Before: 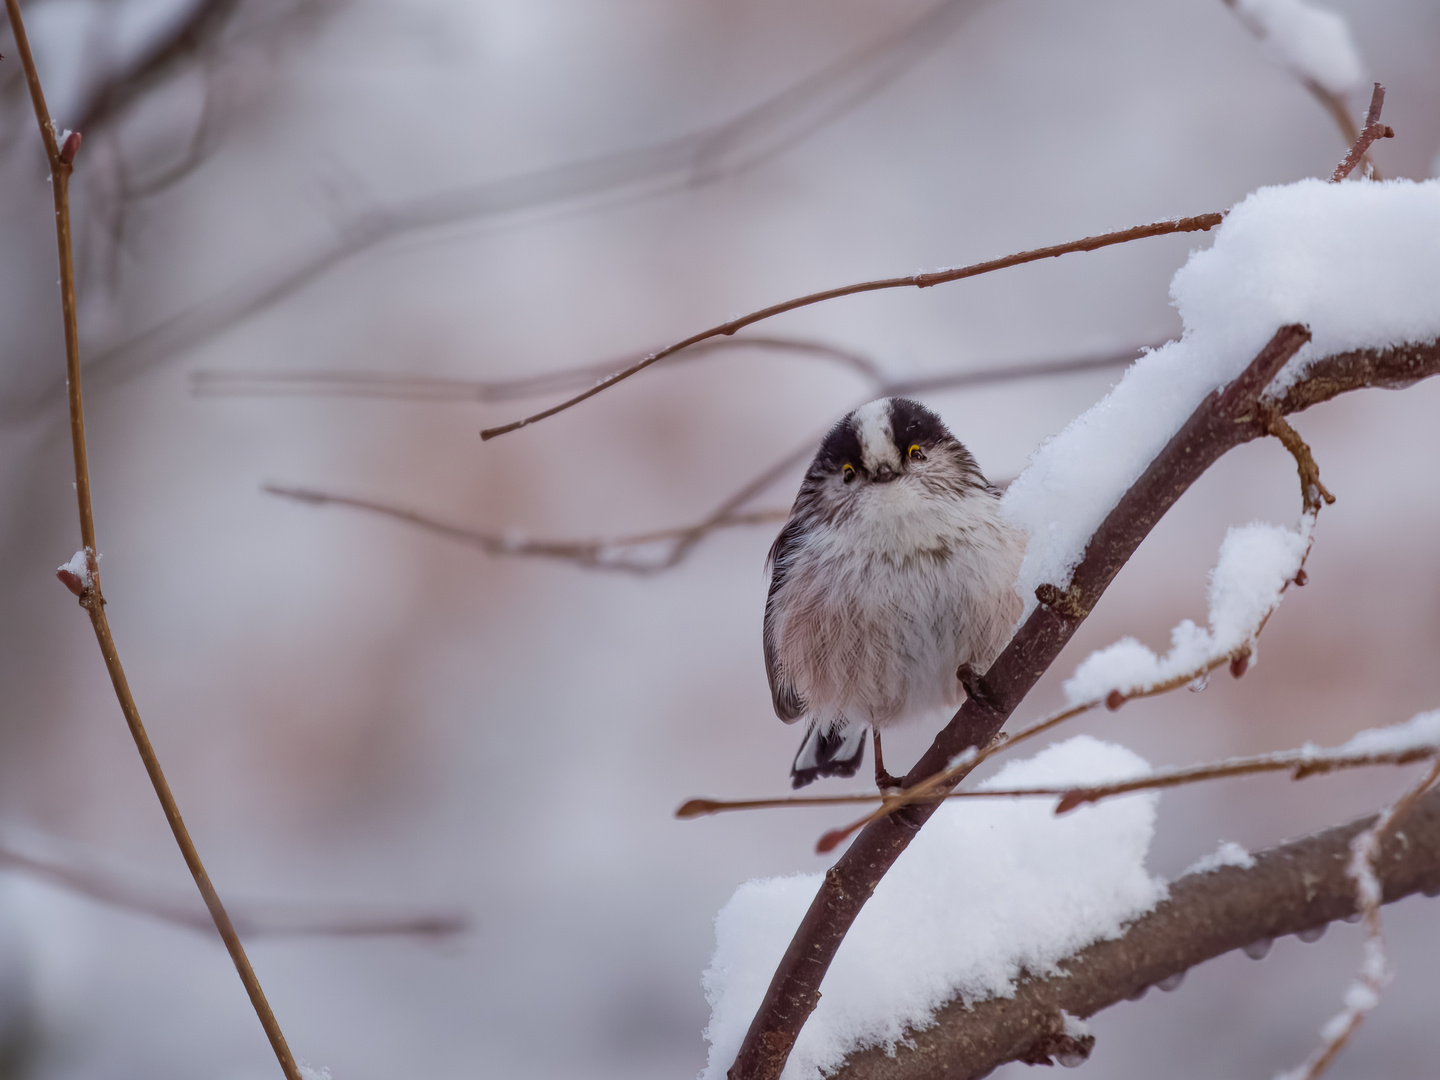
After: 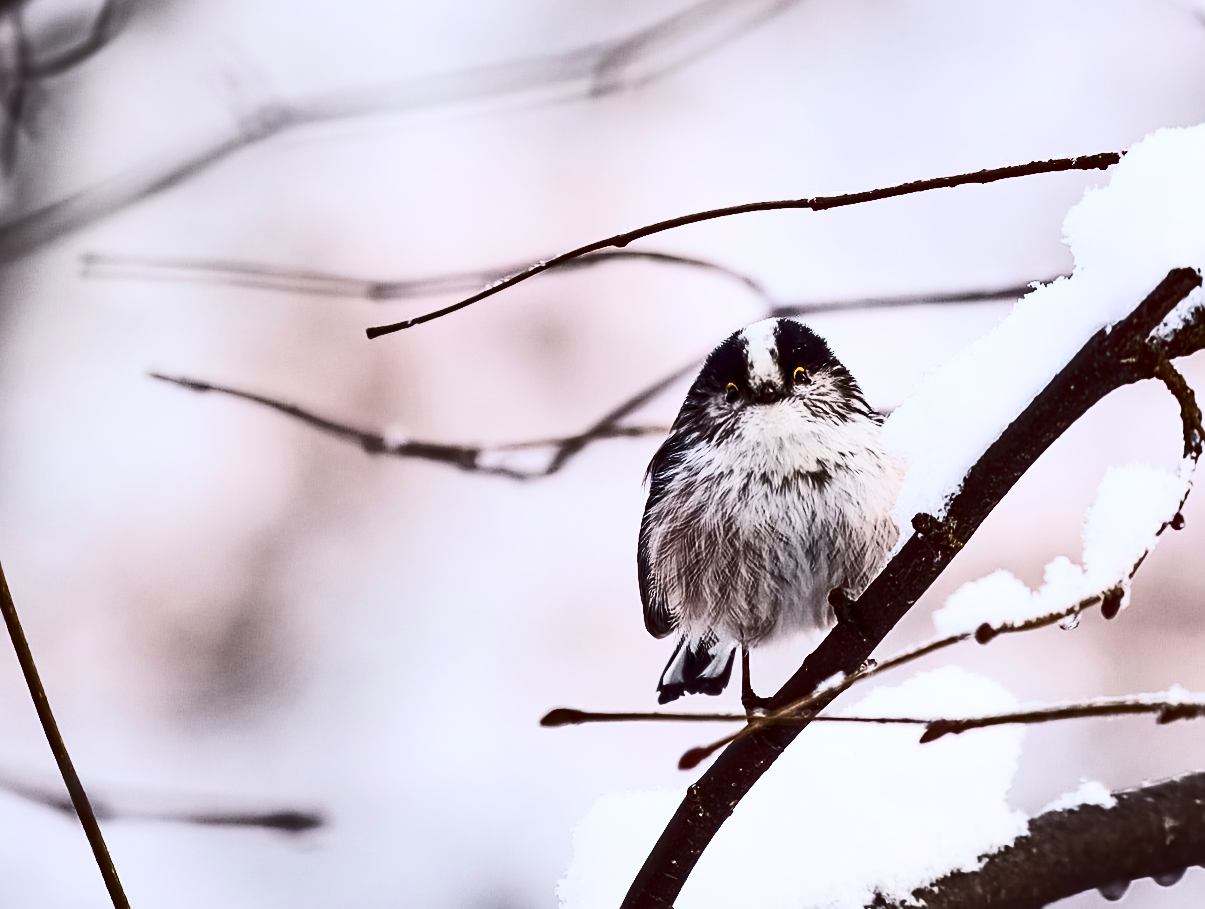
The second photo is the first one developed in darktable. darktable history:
crop and rotate: angle -3.24°, left 5.326%, top 5.178%, right 4.766%, bottom 4.376%
contrast brightness saturation: contrast 0.932, brightness 0.195
shadows and highlights: shadows 32.59, highlights -46.57, compress 49.59%, soften with gaussian
sharpen: on, module defaults
